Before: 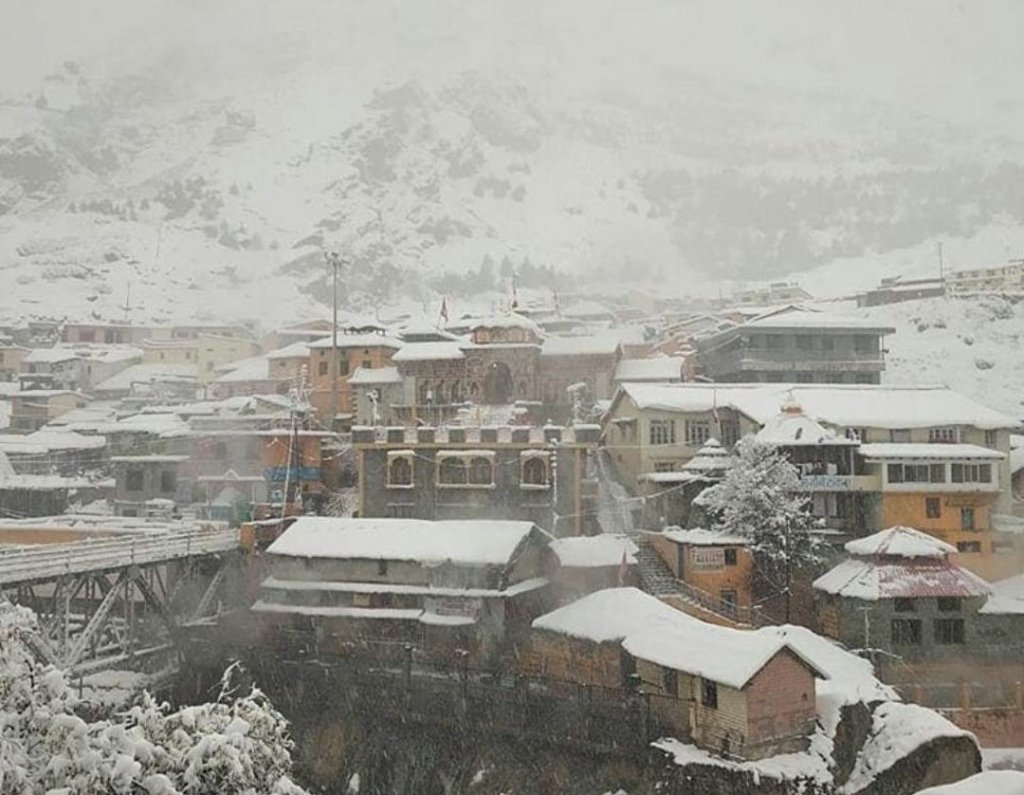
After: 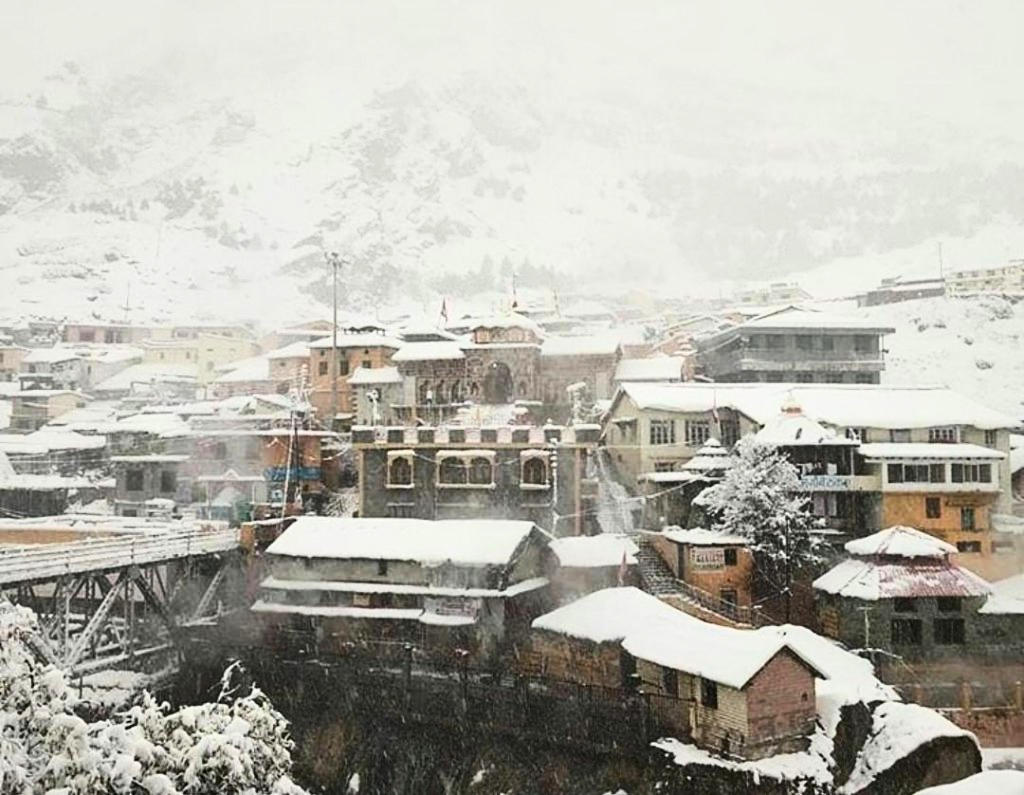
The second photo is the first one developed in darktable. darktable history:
local contrast: mode bilateral grid, contrast 20, coarseness 50, detail 120%, midtone range 0.2
contrast brightness saturation: contrast 0.4, brightness 0.05, saturation 0.25
